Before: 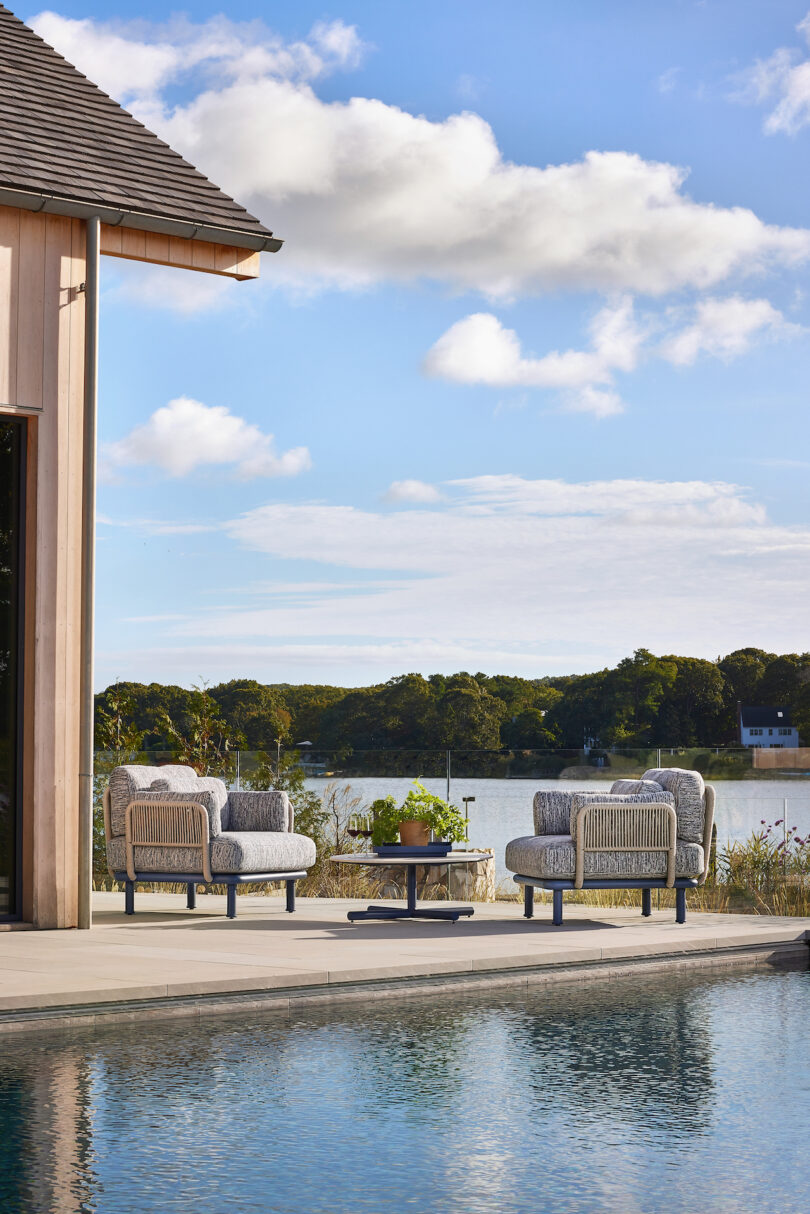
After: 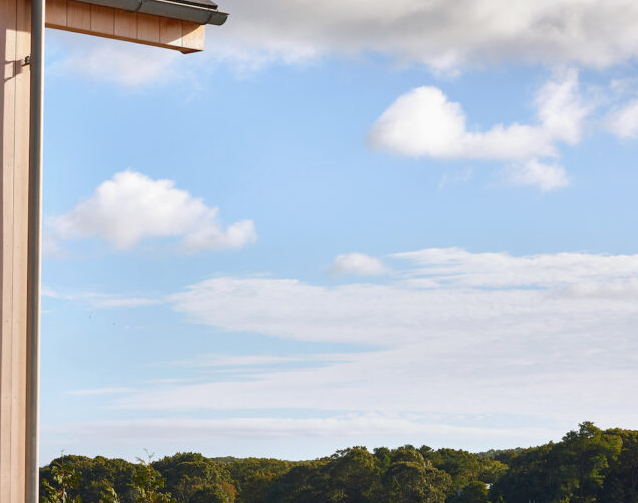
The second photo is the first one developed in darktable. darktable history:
tone equalizer: edges refinement/feathering 500, mask exposure compensation -1.57 EV, preserve details no
crop: left 6.823%, top 18.76%, right 14.359%, bottom 39.772%
